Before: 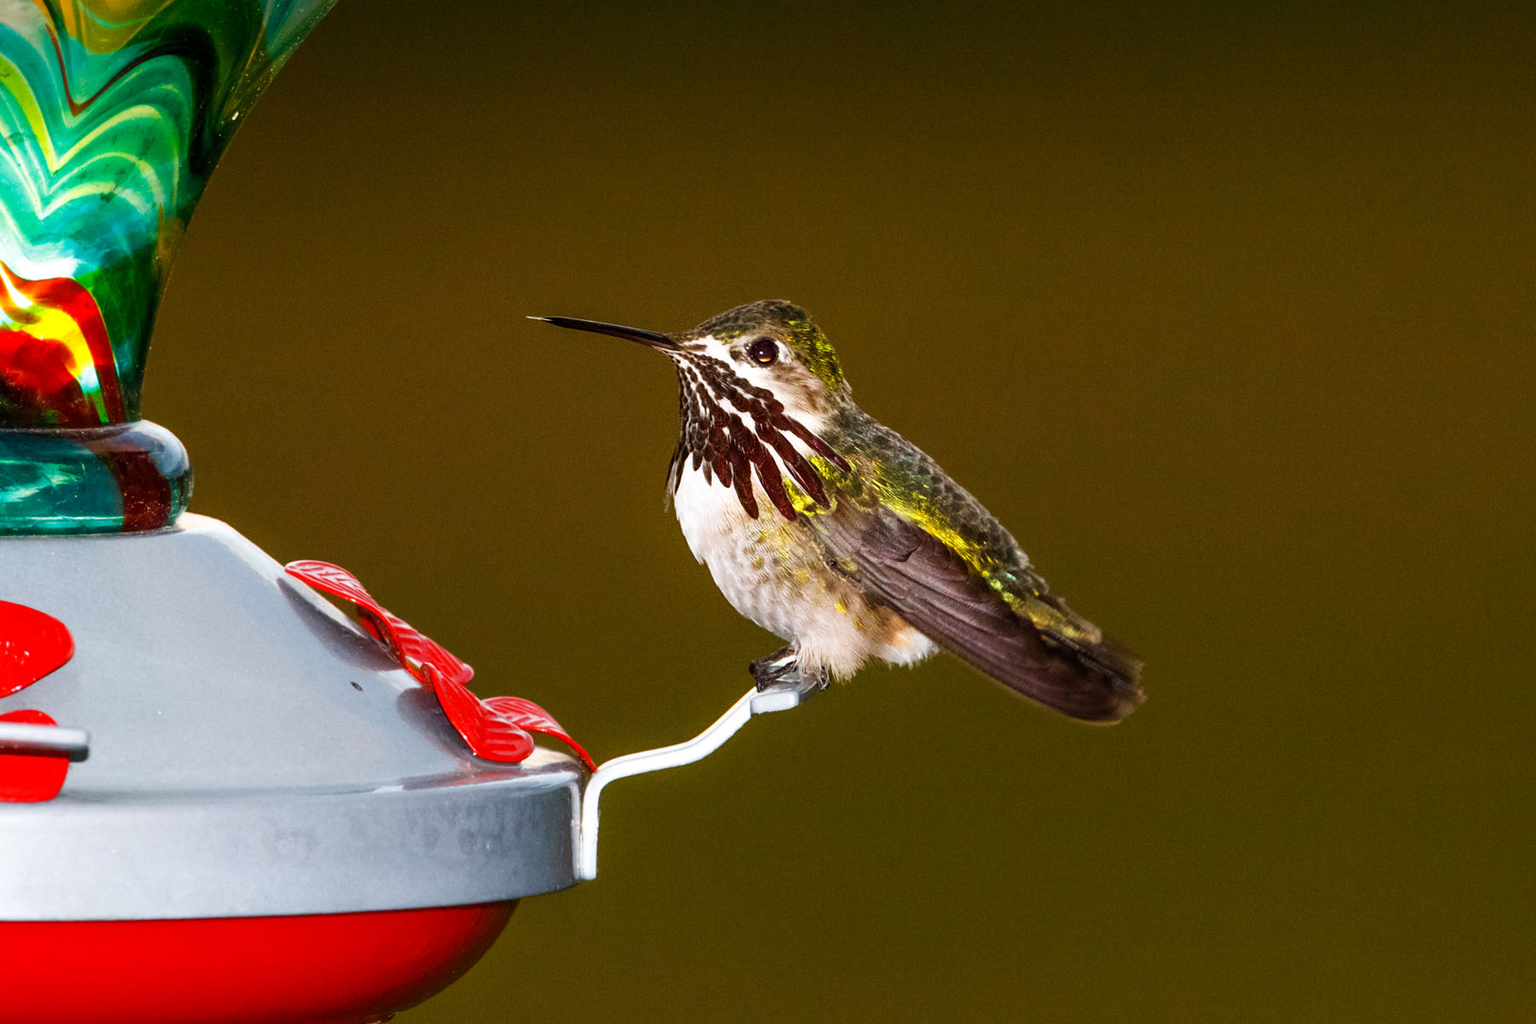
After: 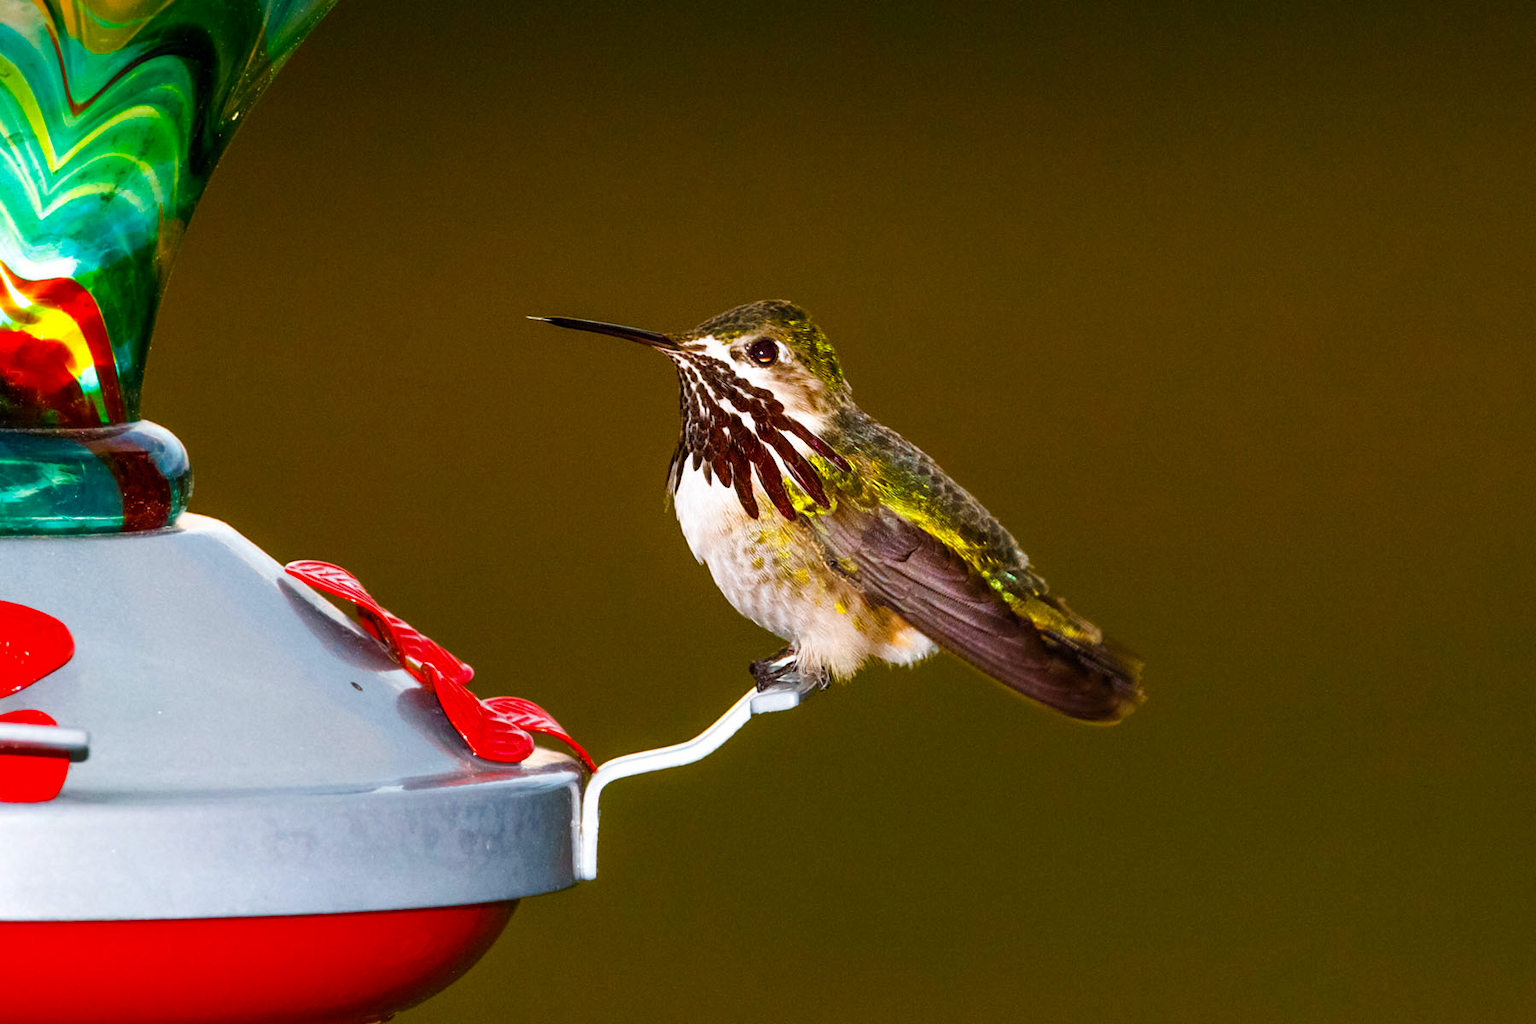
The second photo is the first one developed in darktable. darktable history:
color balance rgb: linear chroma grading › global chroma 5.336%, perceptual saturation grading › global saturation 19.541%, global vibrance 20%
